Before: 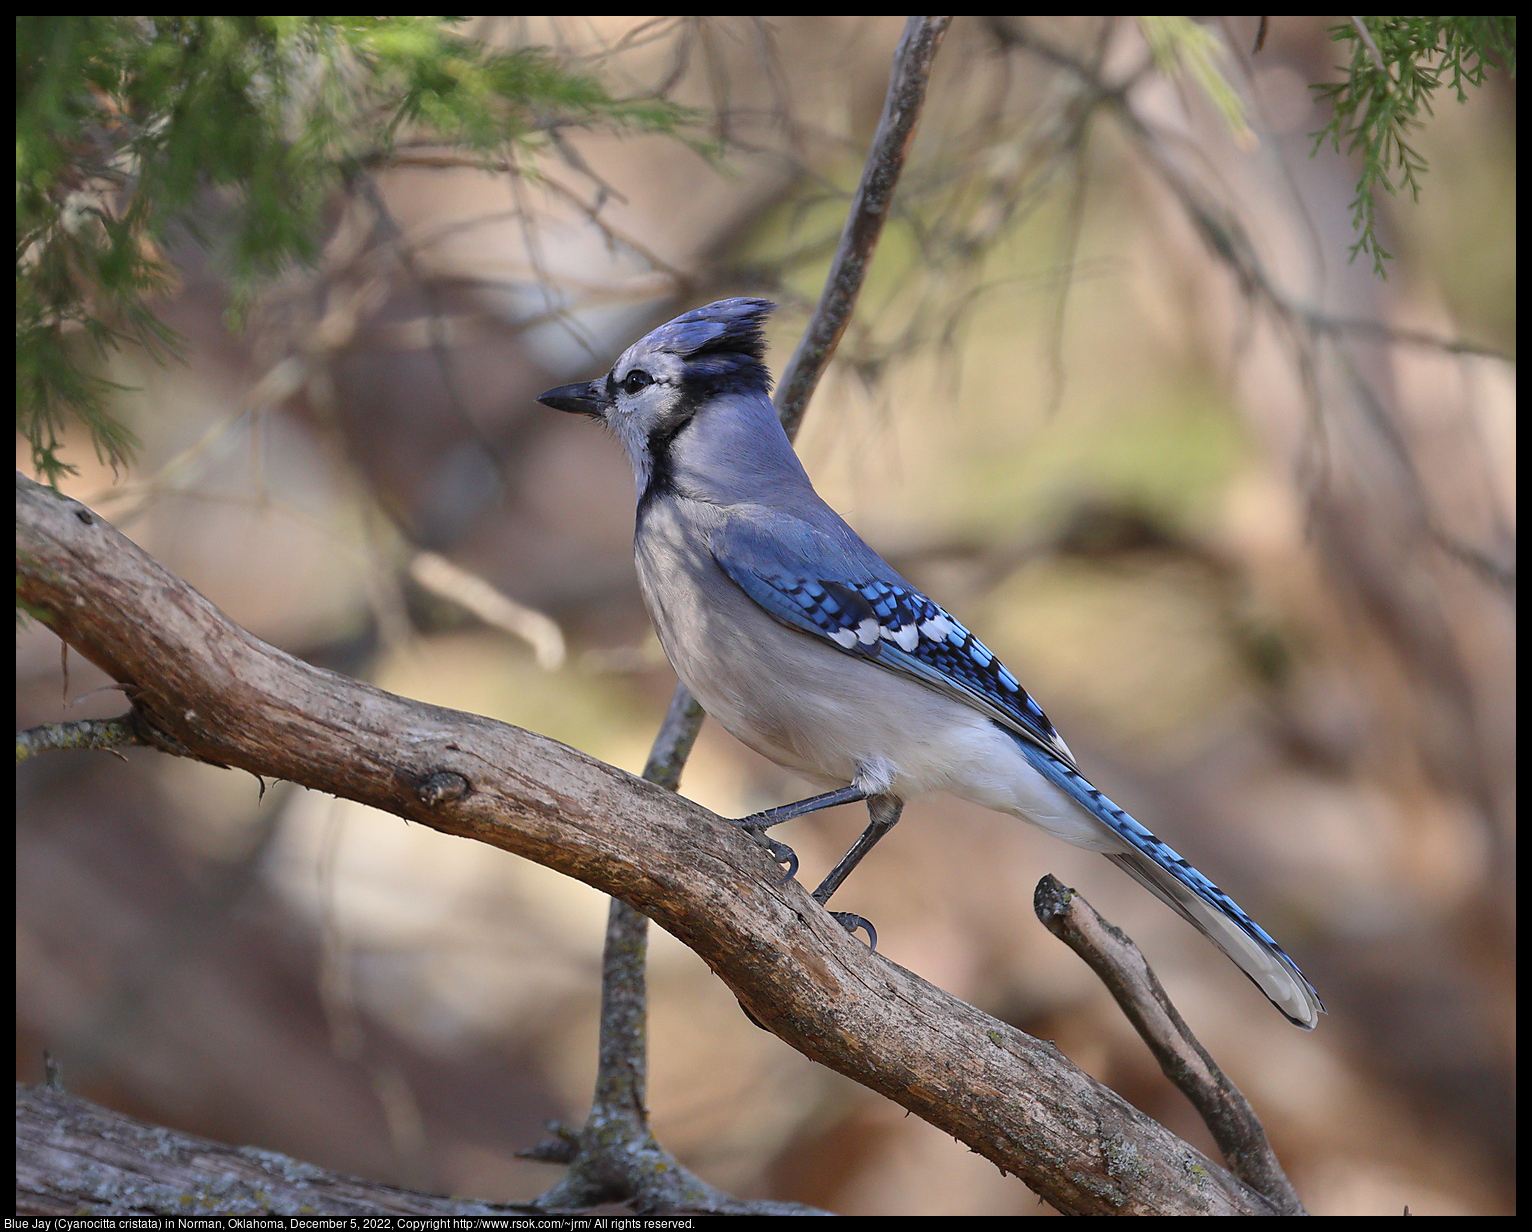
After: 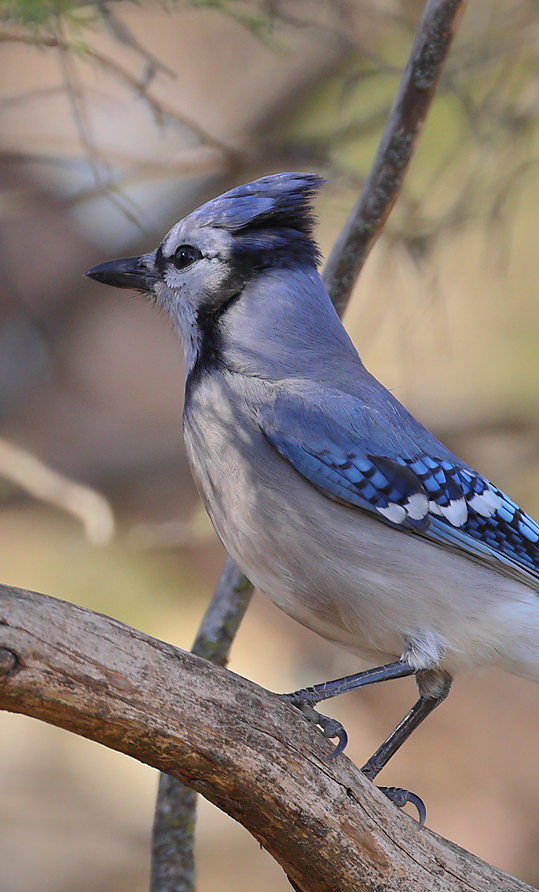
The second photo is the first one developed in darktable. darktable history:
shadows and highlights: shadows 40, highlights -60
crop and rotate: left 29.476%, top 10.214%, right 35.32%, bottom 17.333%
